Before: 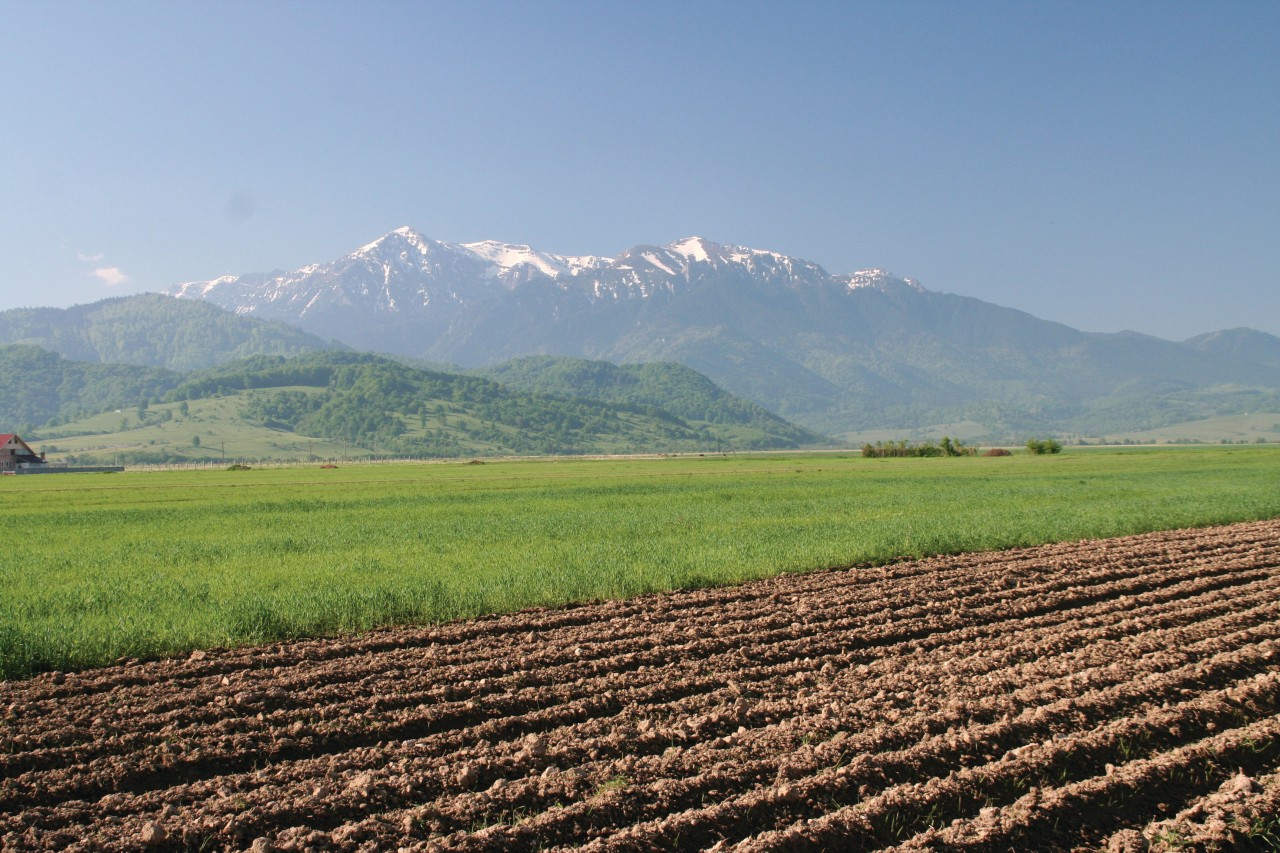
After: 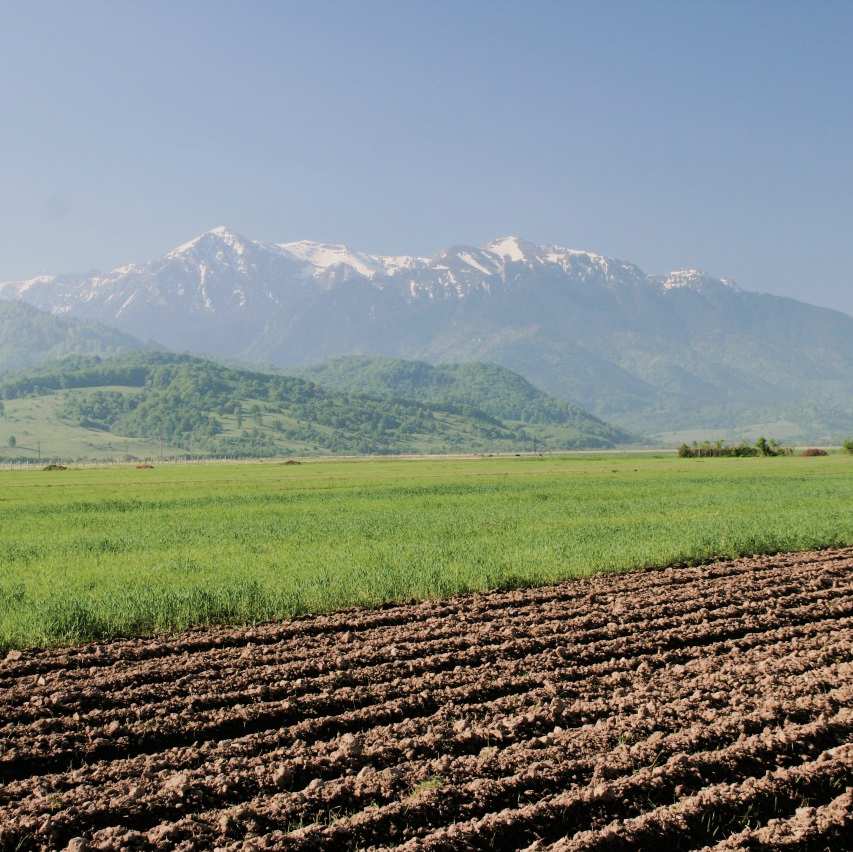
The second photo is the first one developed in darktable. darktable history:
tone equalizer: -8 EV -0.386 EV, -7 EV -0.36 EV, -6 EV -0.312 EV, -5 EV -0.25 EV, -3 EV 0.257 EV, -2 EV 0.339 EV, -1 EV 0.378 EV, +0 EV 0.388 EV, edges refinement/feathering 500, mask exposure compensation -1.57 EV, preserve details no
filmic rgb: black relative exposure -7.65 EV, white relative exposure 4.56 EV, hardness 3.61
crop and rotate: left 14.438%, right 18.878%
